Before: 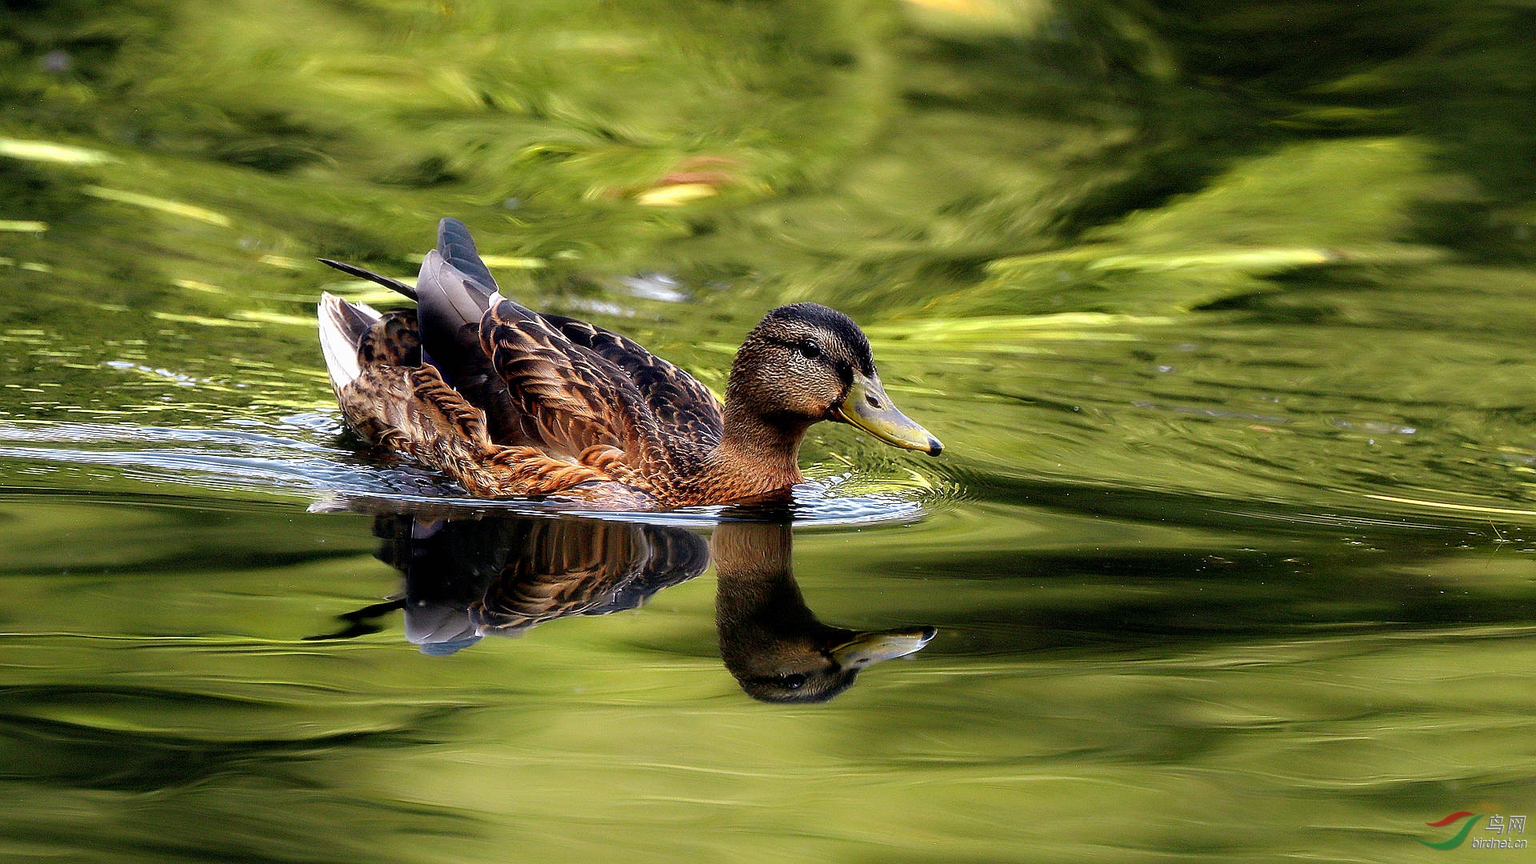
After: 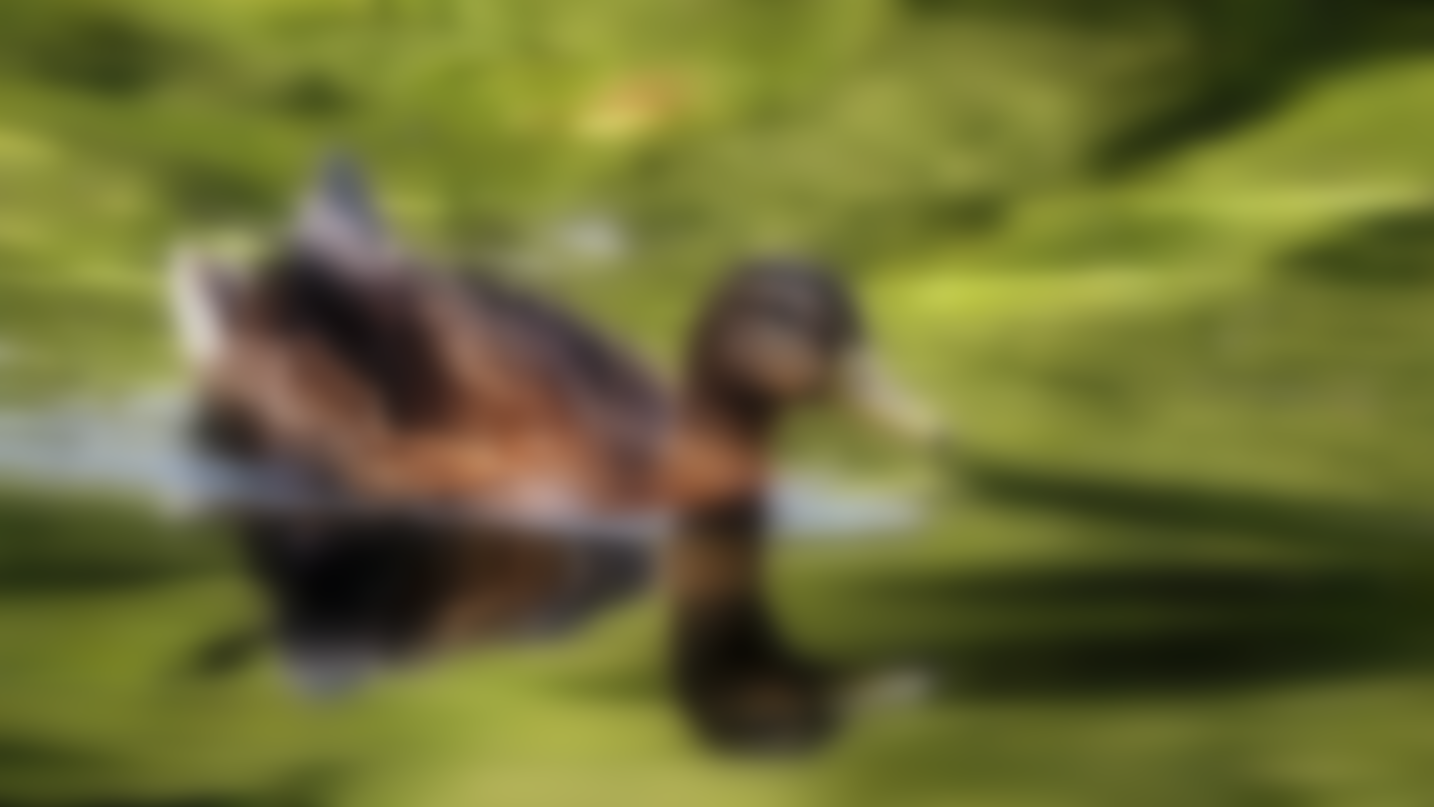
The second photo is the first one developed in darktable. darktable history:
crop and rotate: left 11.831%, top 11.346%, right 13.429%, bottom 13.899%
lowpass: radius 16, unbound 0
